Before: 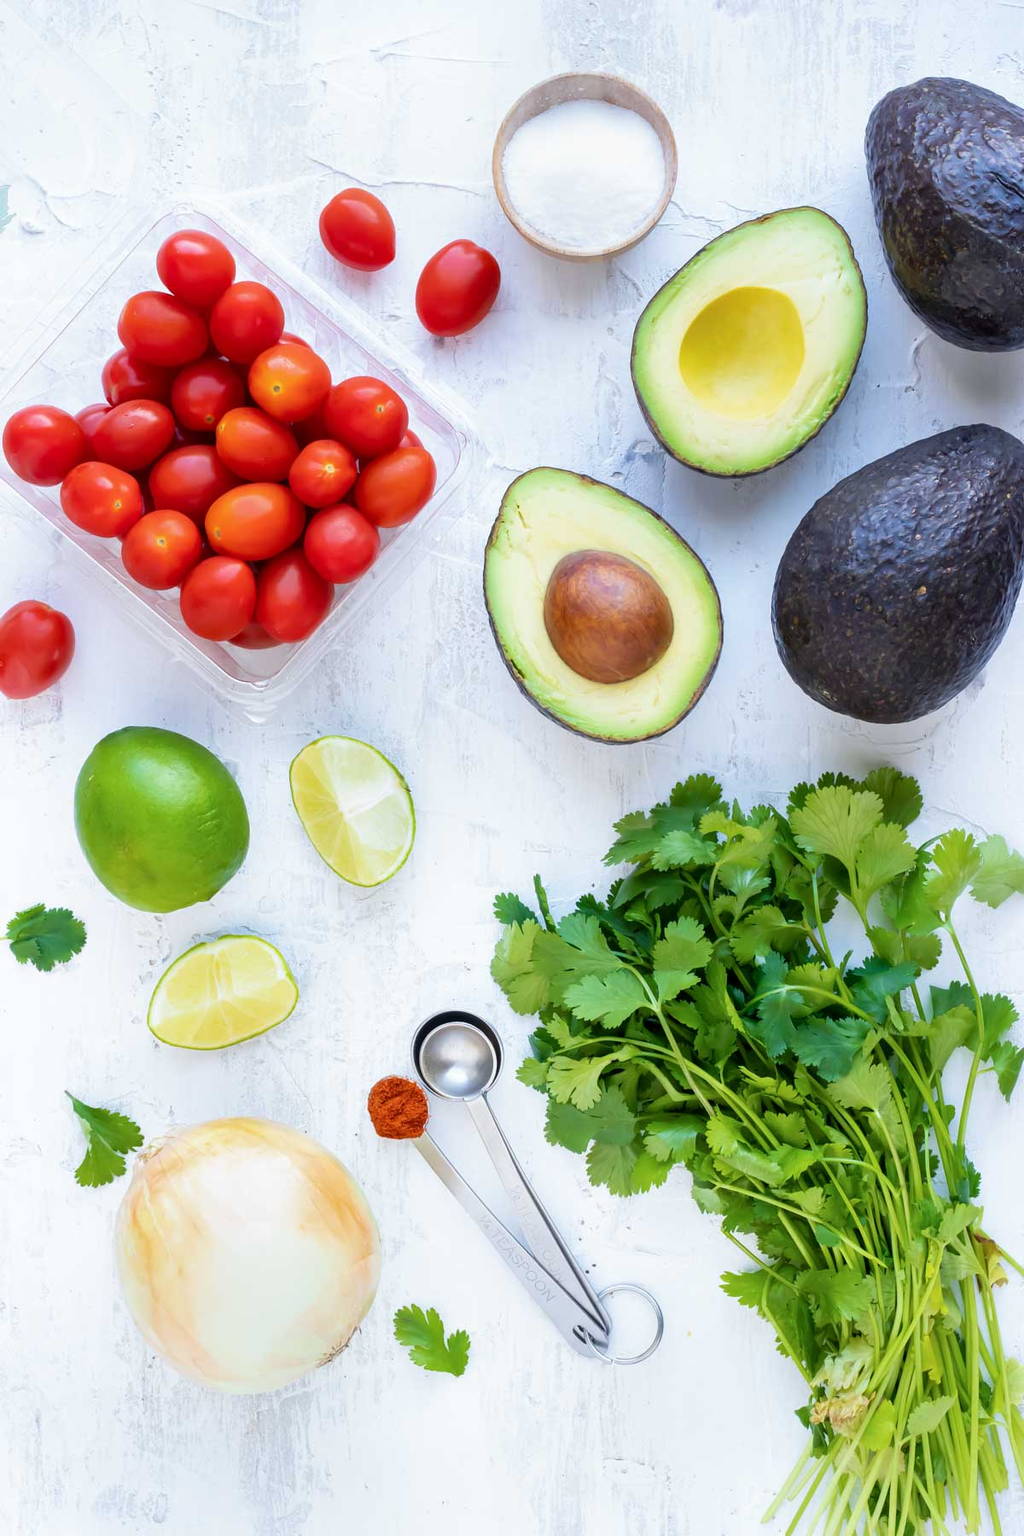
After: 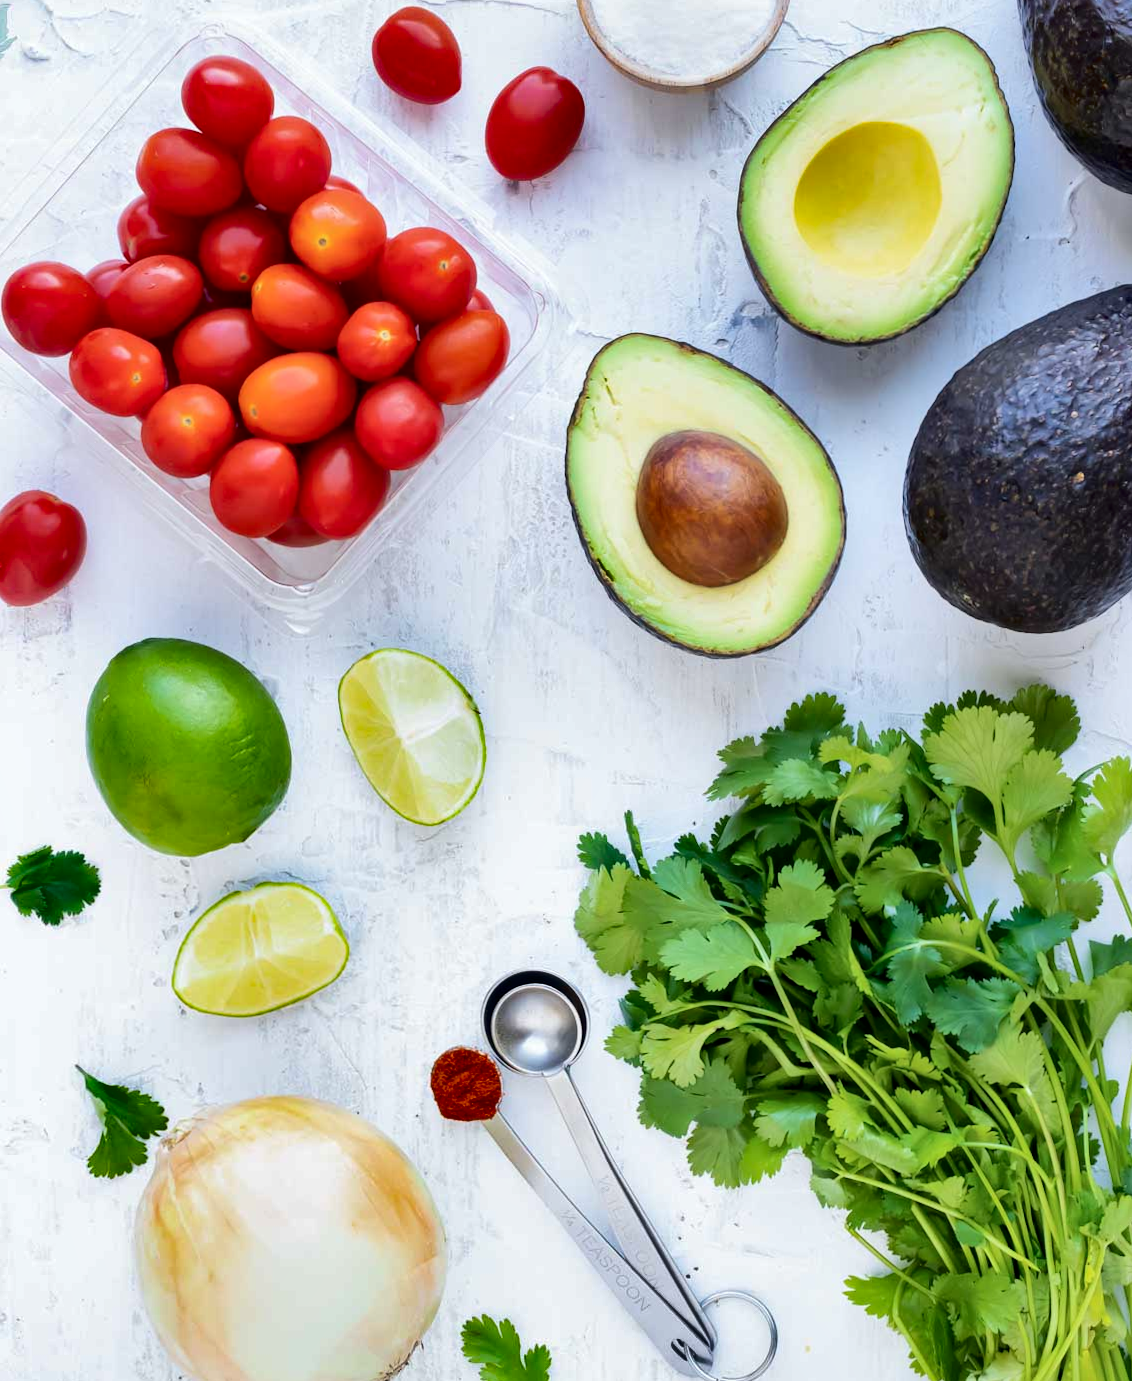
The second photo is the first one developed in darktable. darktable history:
tone curve: curves: ch0 [(0.029, 0) (0.134, 0.063) (0.249, 0.198) (0.378, 0.365) (0.499, 0.529) (1, 1)], color space Lab, independent channels, preserve colors none
crop and rotate: angle 0.088°, top 11.81%, right 5.434%, bottom 11.264%
shadows and highlights: soften with gaussian
